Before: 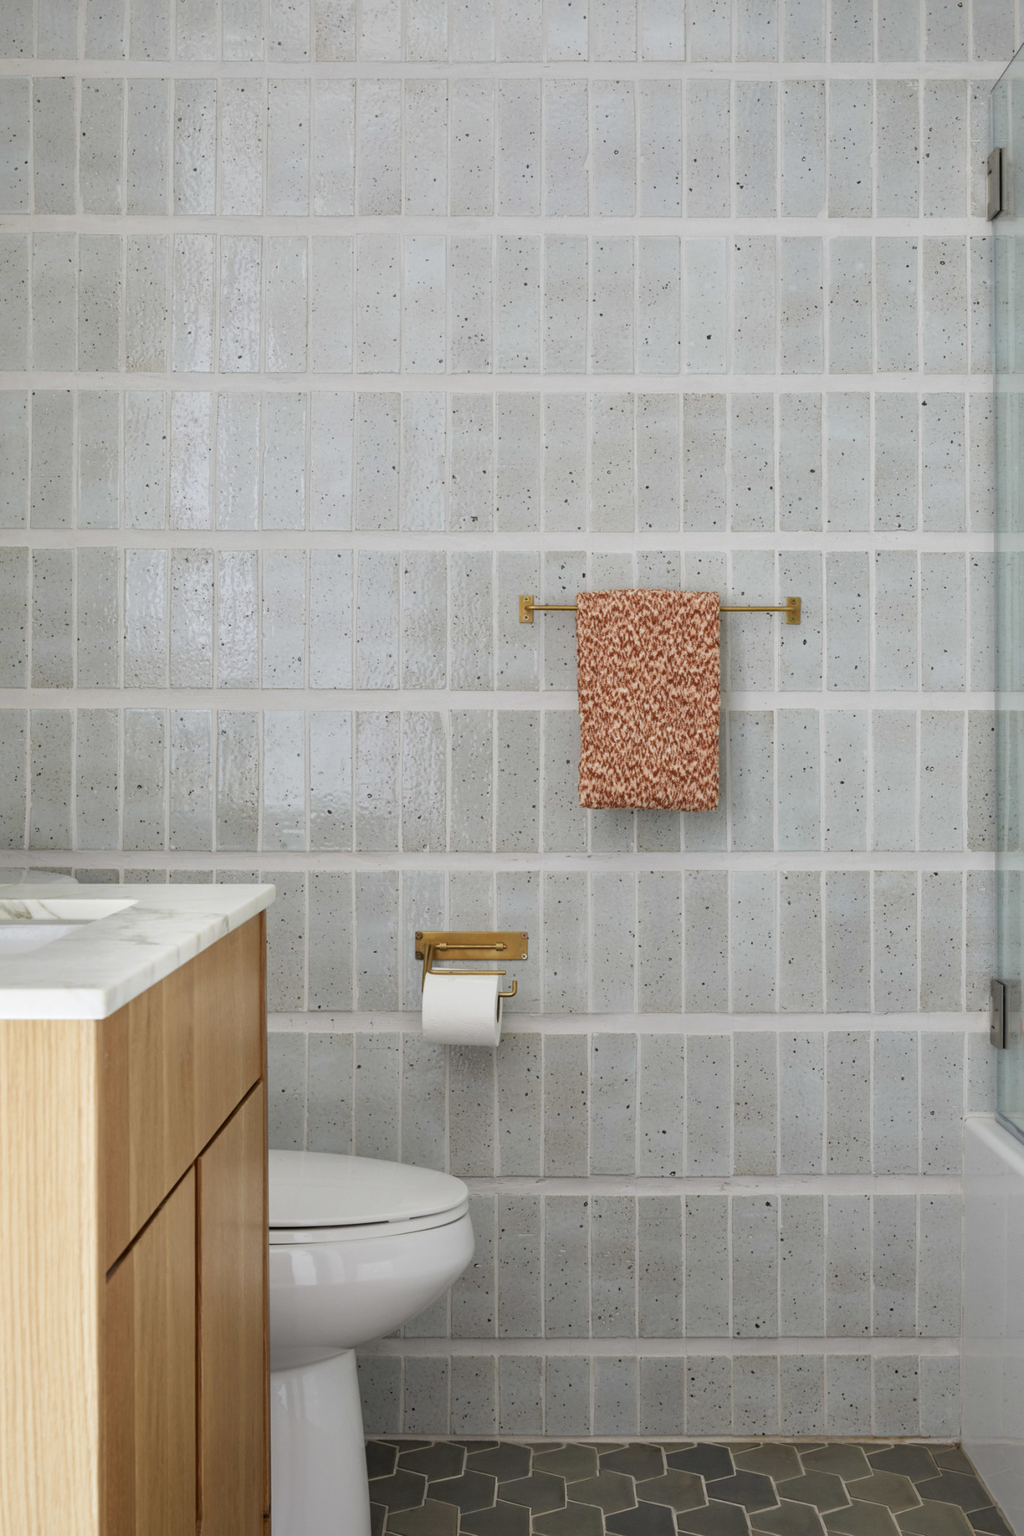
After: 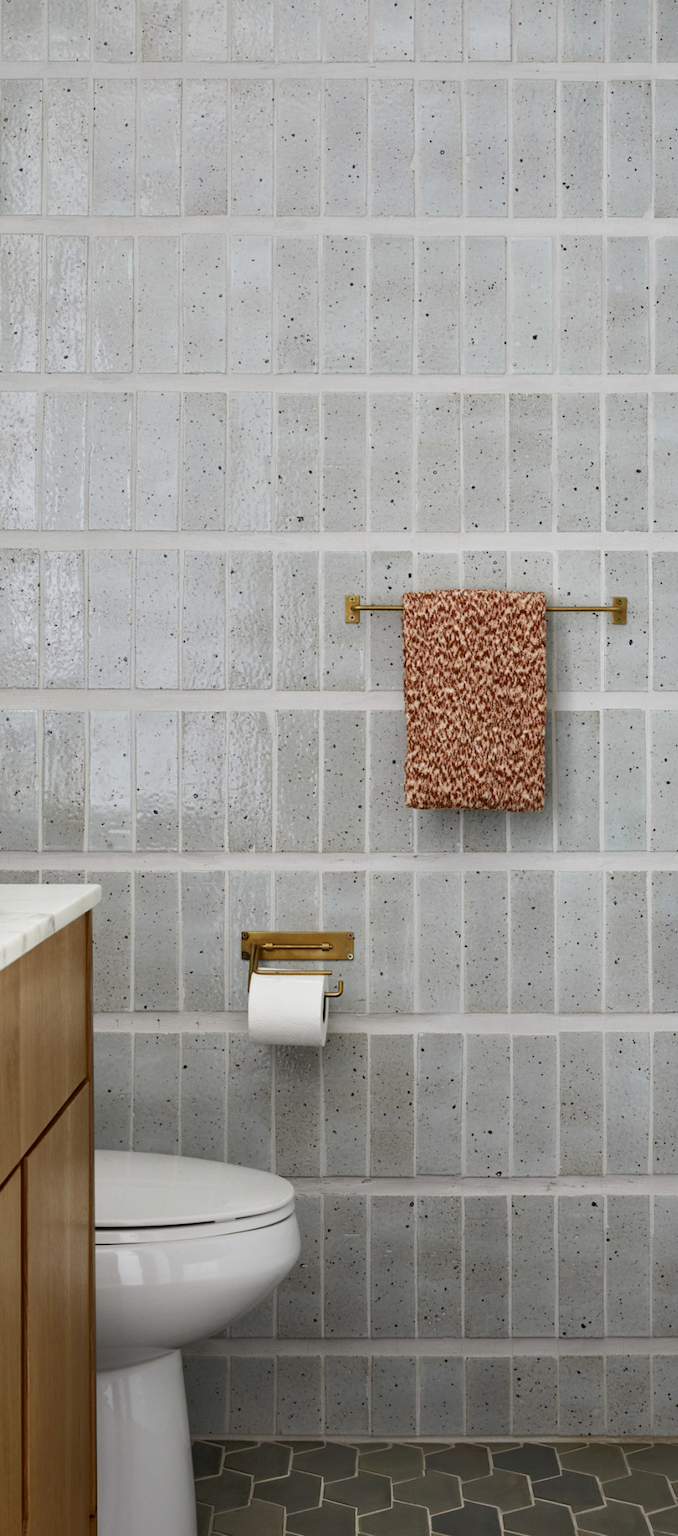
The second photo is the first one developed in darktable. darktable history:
tone curve: curves: ch0 [(0, 0) (0.153, 0.06) (1, 1)], color space Lab, independent channels, preserve colors none
crop: left 17.046%, right 16.703%
tone equalizer: -8 EV -0.512 EV, -7 EV -0.292 EV, -6 EV -0.072 EV, -5 EV 0.387 EV, -4 EV 0.953 EV, -3 EV 0.805 EV, -2 EV -0.006 EV, -1 EV 0.14 EV, +0 EV -0.015 EV
